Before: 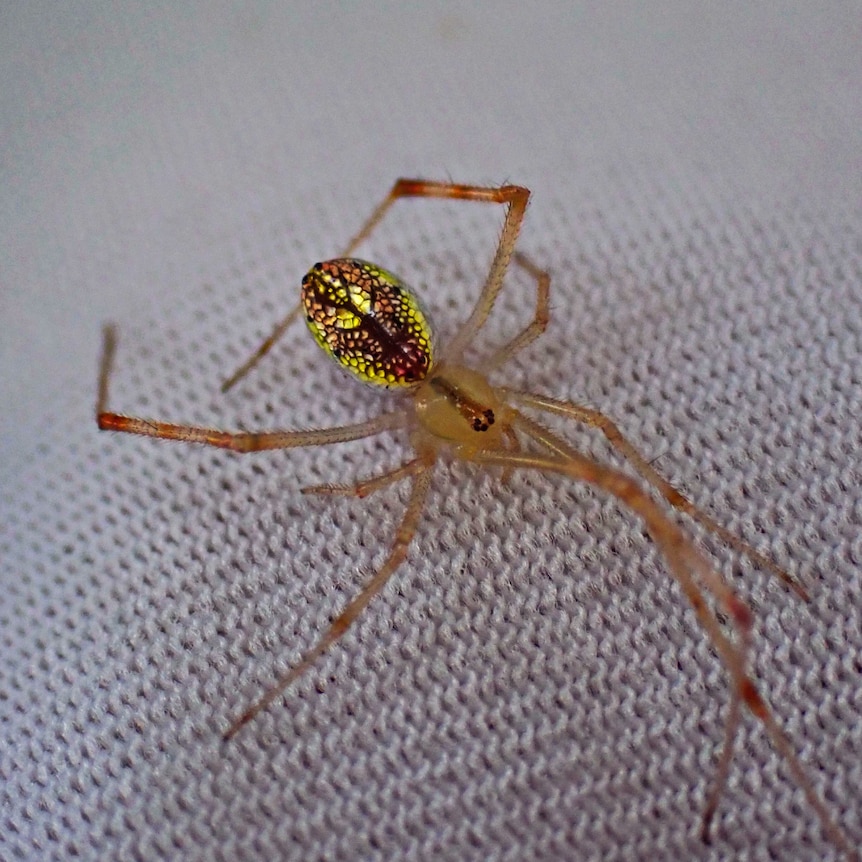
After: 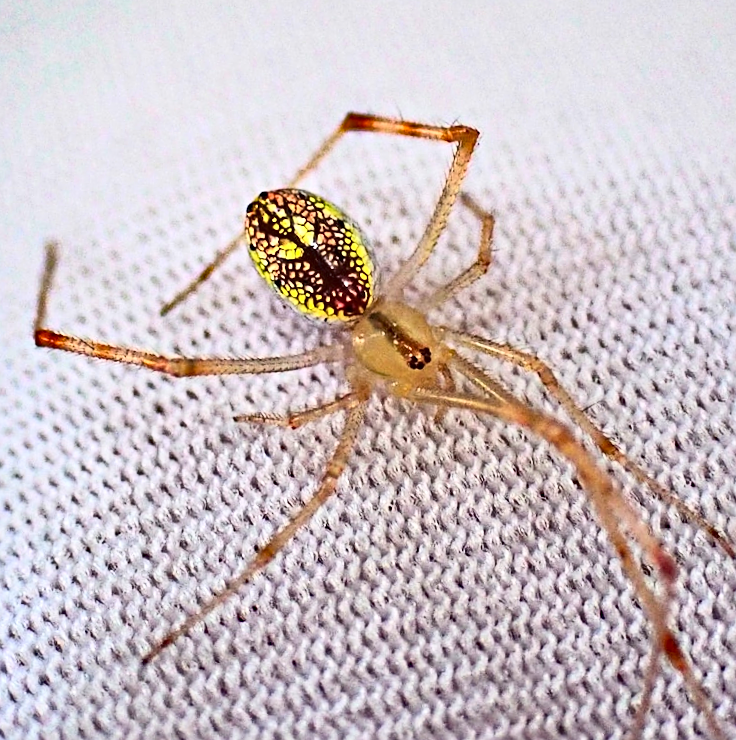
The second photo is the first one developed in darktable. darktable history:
crop and rotate: angle -3.22°, left 5.173%, top 5.227%, right 4.752%, bottom 4.155%
exposure: exposure 0.782 EV, compensate highlight preservation false
sharpen: on, module defaults
haze removal: compatibility mode true, adaptive false
tone curve: curves: ch0 [(0, 0) (0.004, 0.002) (0.02, 0.013) (0.218, 0.218) (0.664, 0.718) (0.832, 0.873) (1, 1)], color space Lab, independent channels, preserve colors none
contrast brightness saturation: contrast 0.235, brightness 0.094
shadows and highlights: shadows 3.24, highlights -17.6, soften with gaussian
